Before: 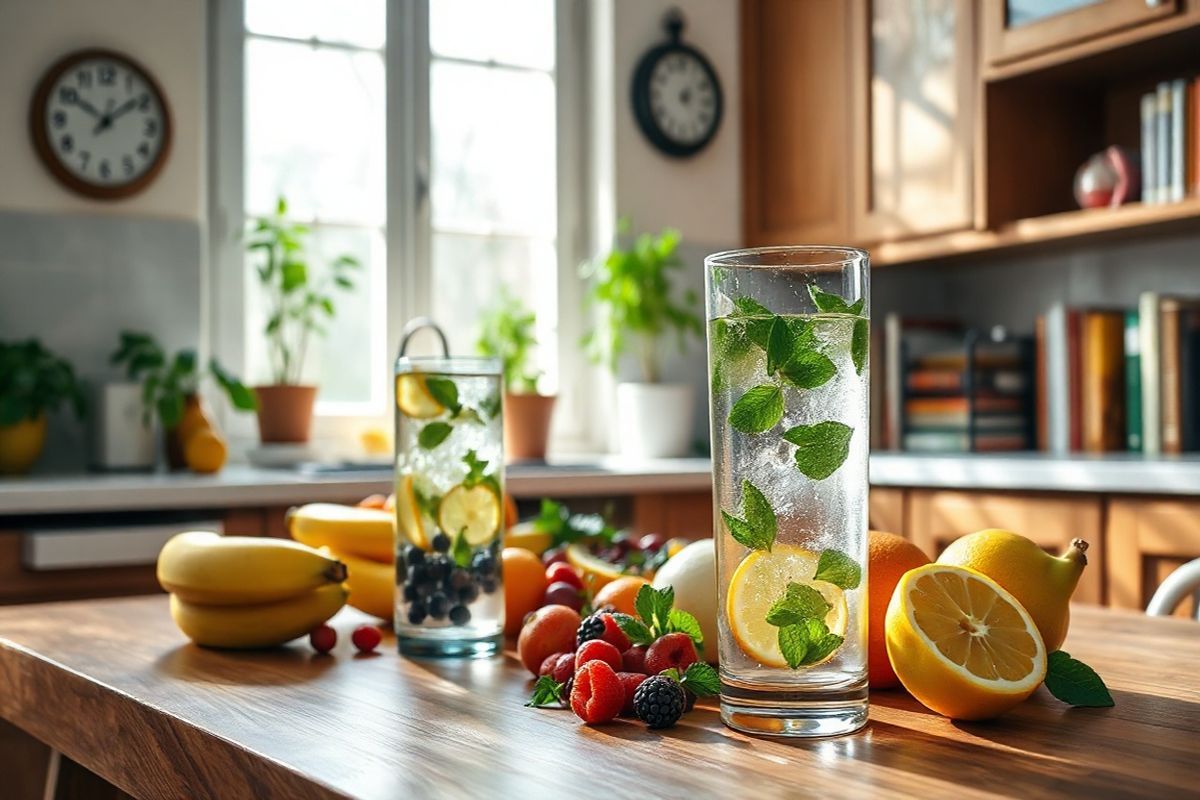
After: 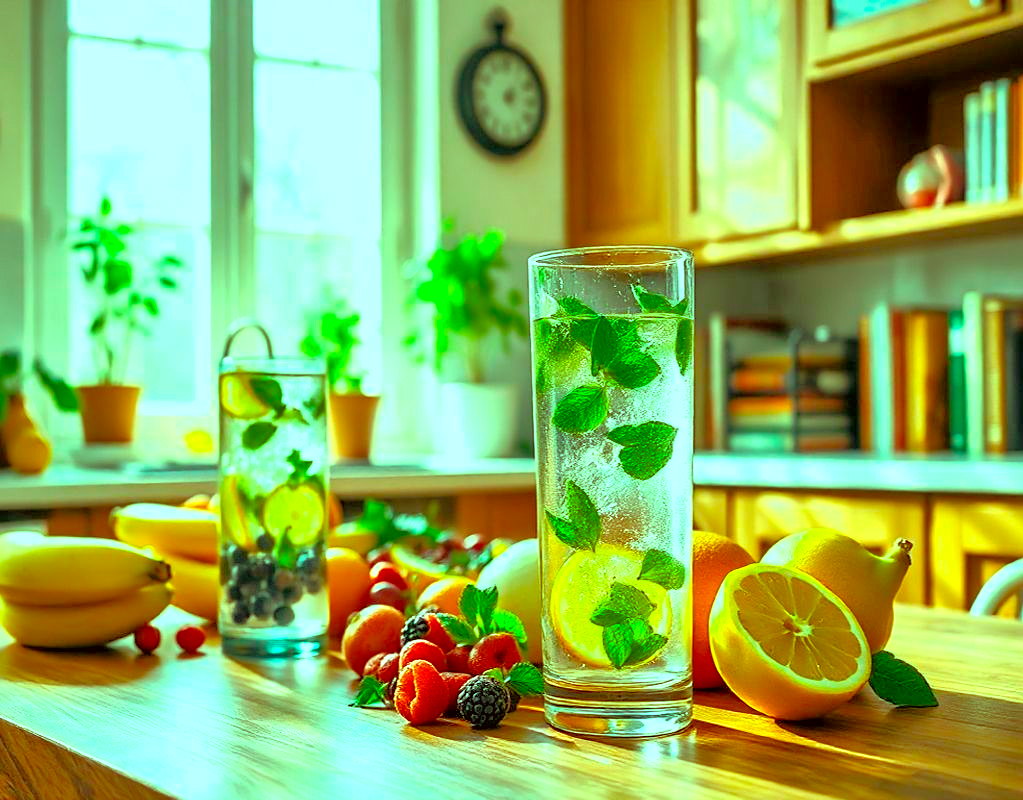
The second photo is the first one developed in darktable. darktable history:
color balance rgb: highlights gain › chroma 7.414%, highlights gain › hue 185.46°, global offset › chroma 0.099%, global offset › hue 254.18°, perceptual saturation grading › global saturation 33.538%, global vibrance 15.102%
crop and rotate: left 14.717%
sharpen: amount 0.212
color correction: highlights a* 0.167, highlights b* 29.25, shadows a* -0.27, shadows b* 21.08
tone equalizer: -7 EV 0.148 EV, -6 EV 0.628 EV, -5 EV 1.12 EV, -4 EV 1.36 EV, -3 EV 1.12 EV, -2 EV 0.6 EV, -1 EV 0.158 EV
local contrast: mode bilateral grid, contrast 20, coarseness 50, detail 120%, midtone range 0.2
exposure: black level correction 0.001, exposure 0.673 EV, compensate highlight preservation false
